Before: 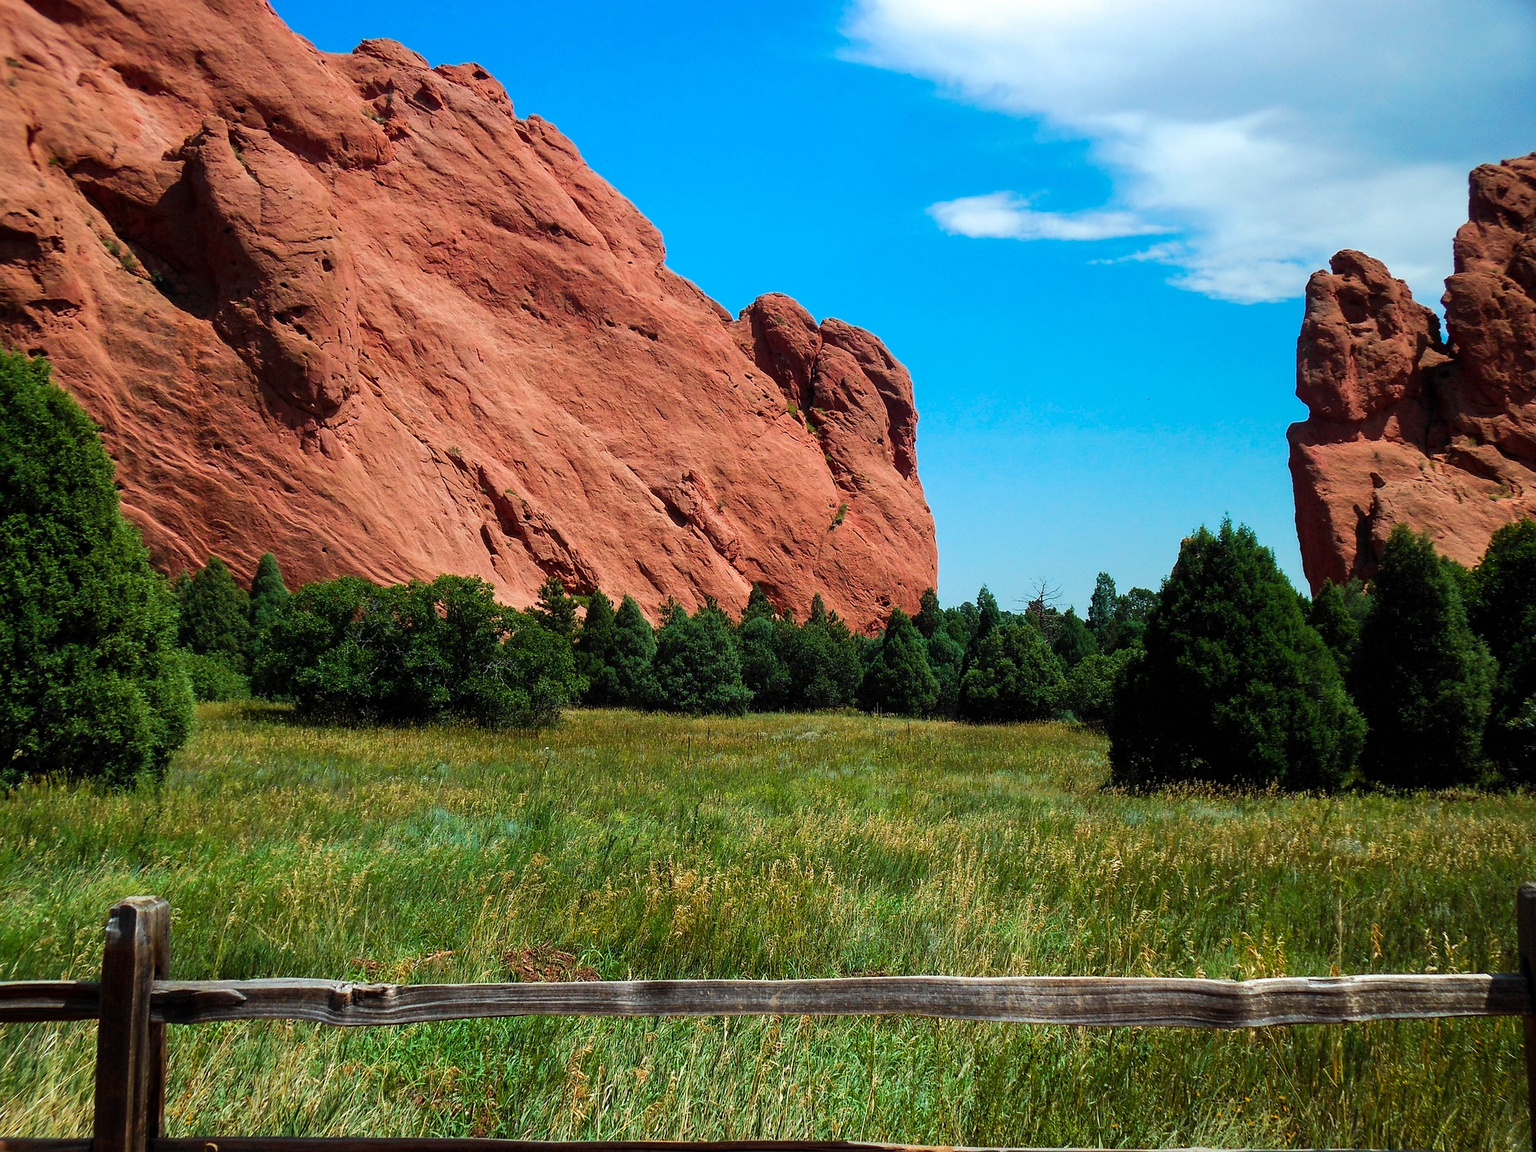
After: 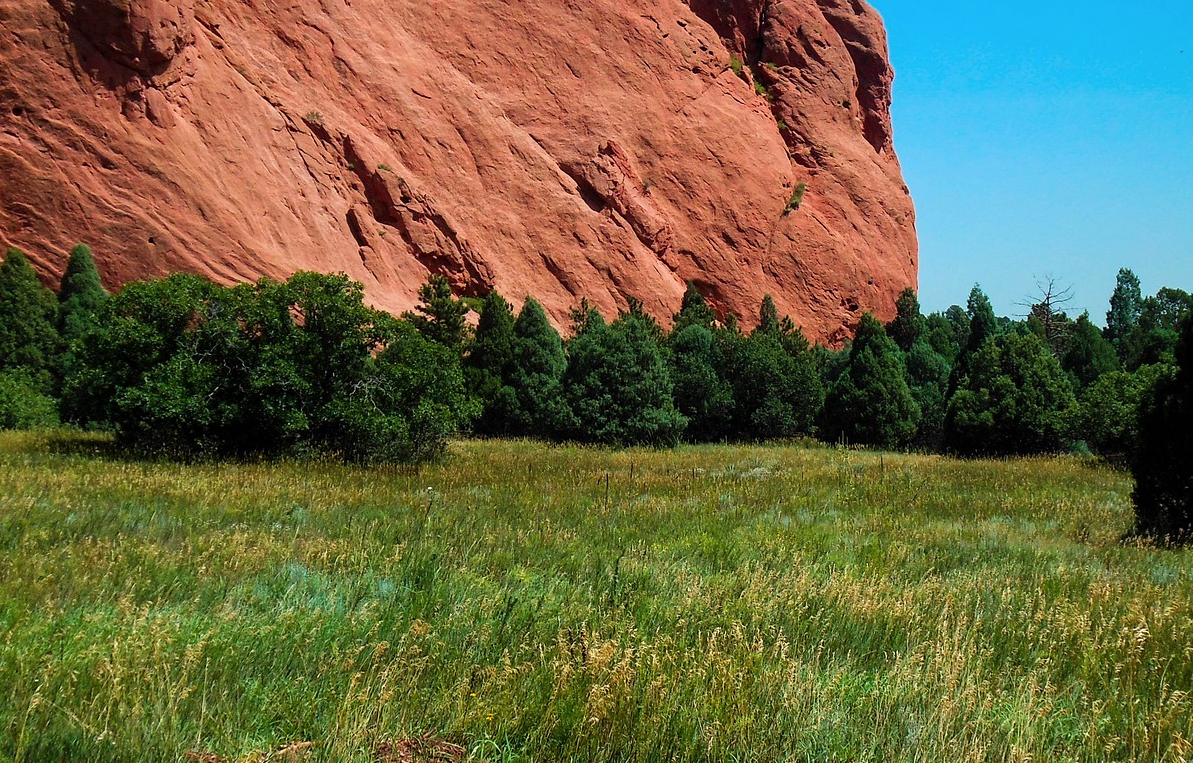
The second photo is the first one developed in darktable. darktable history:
contrast brightness saturation: saturation -0.023
exposure: compensate highlight preservation false
crop: left 13.255%, top 31.096%, right 24.585%, bottom 15.904%
